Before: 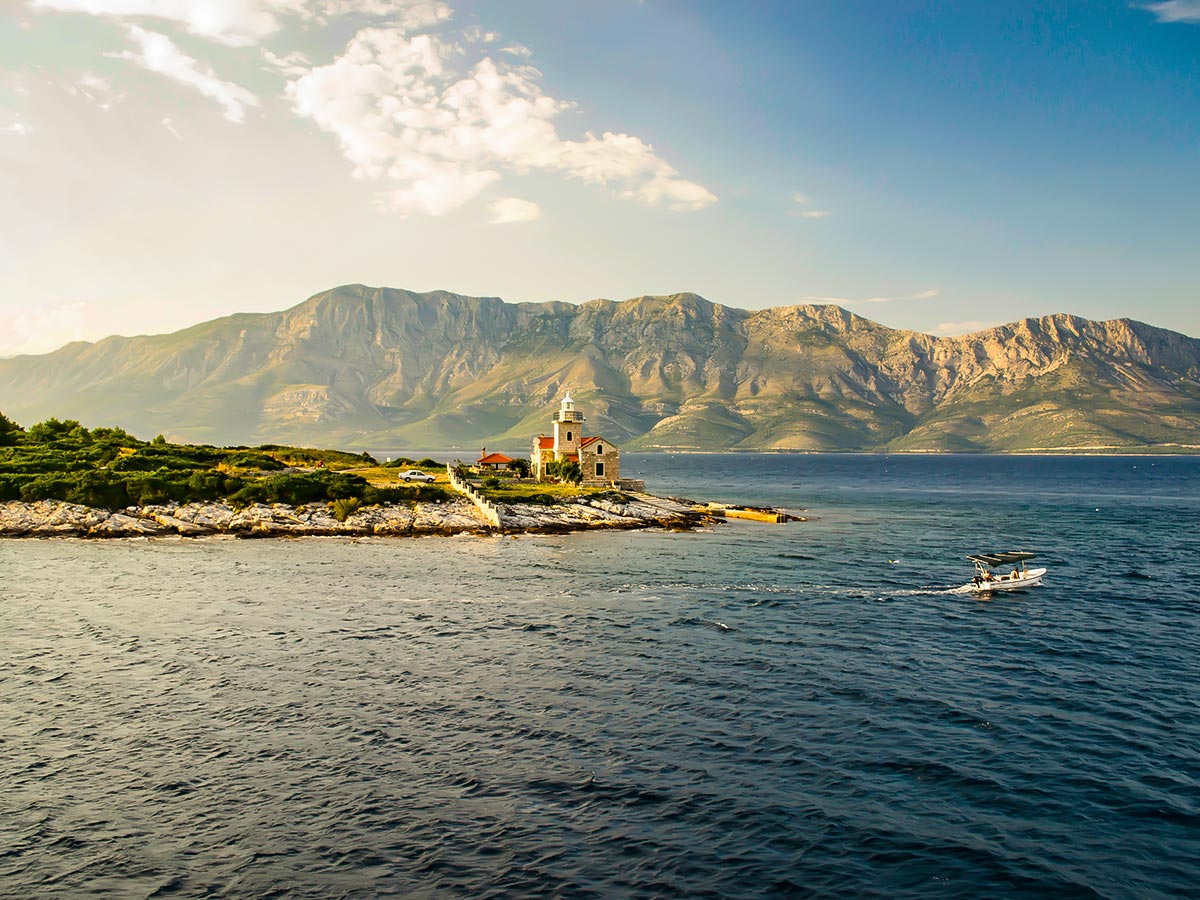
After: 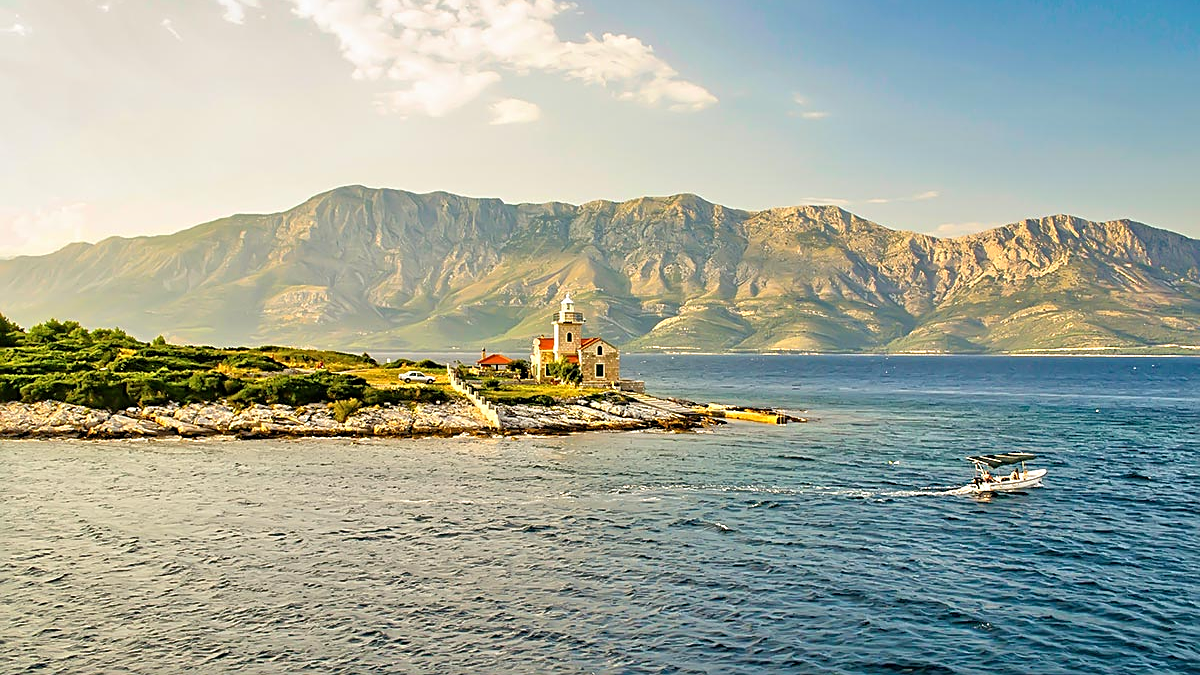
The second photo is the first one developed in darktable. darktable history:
crop: top 11.038%, bottom 13.962%
tone equalizer: -7 EV 0.15 EV, -6 EV 0.6 EV, -5 EV 1.15 EV, -4 EV 1.33 EV, -3 EV 1.15 EV, -2 EV 0.6 EV, -1 EV 0.15 EV, mask exposure compensation -0.5 EV
sharpen: on, module defaults
